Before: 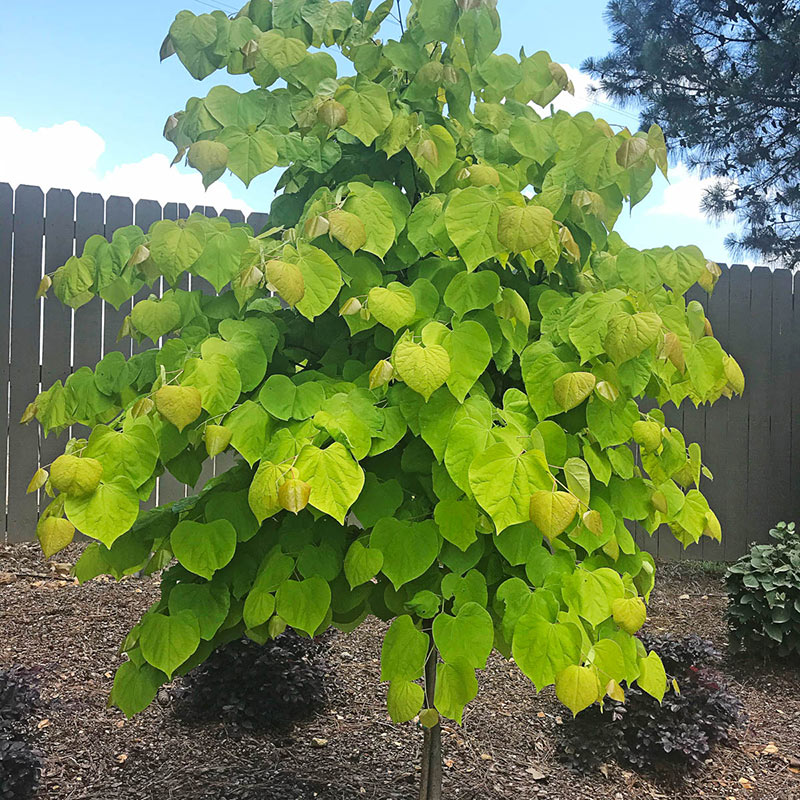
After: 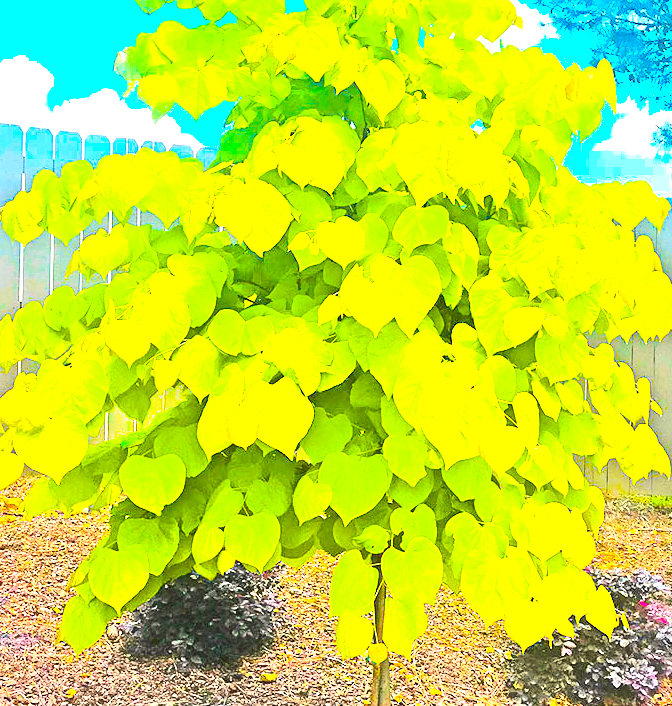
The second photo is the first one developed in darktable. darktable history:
tone equalizer: -7 EV 0.15 EV, -6 EV 0.6 EV, -5 EV 1.15 EV, -4 EV 1.33 EV, -3 EV 1.15 EV, -2 EV 0.6 EV, -1 EV 0.15 EV, mask exposure compensation -0.5 EV
exposure: exposure 0.657 EV, compensate highlight preservation false
contrast brightness saturation: contrast 0.2, brightness 0.16, saturation 0.22
crop: left 6.446%, top 8.188%, right 9.538%, bottom 3.548%
color balance rgb: linear chroma grading › highlights 100%, linear chroma grading › global chroma 23.41%, perceptual saturation grading › global saturation 35.38%, hue shift -10.68°, perceptual brilliance grading › highlights 47.25%, perceptual brilliance grading › mid-tones 22.2%, perceptual brilliance grading › shadows -5.93%
